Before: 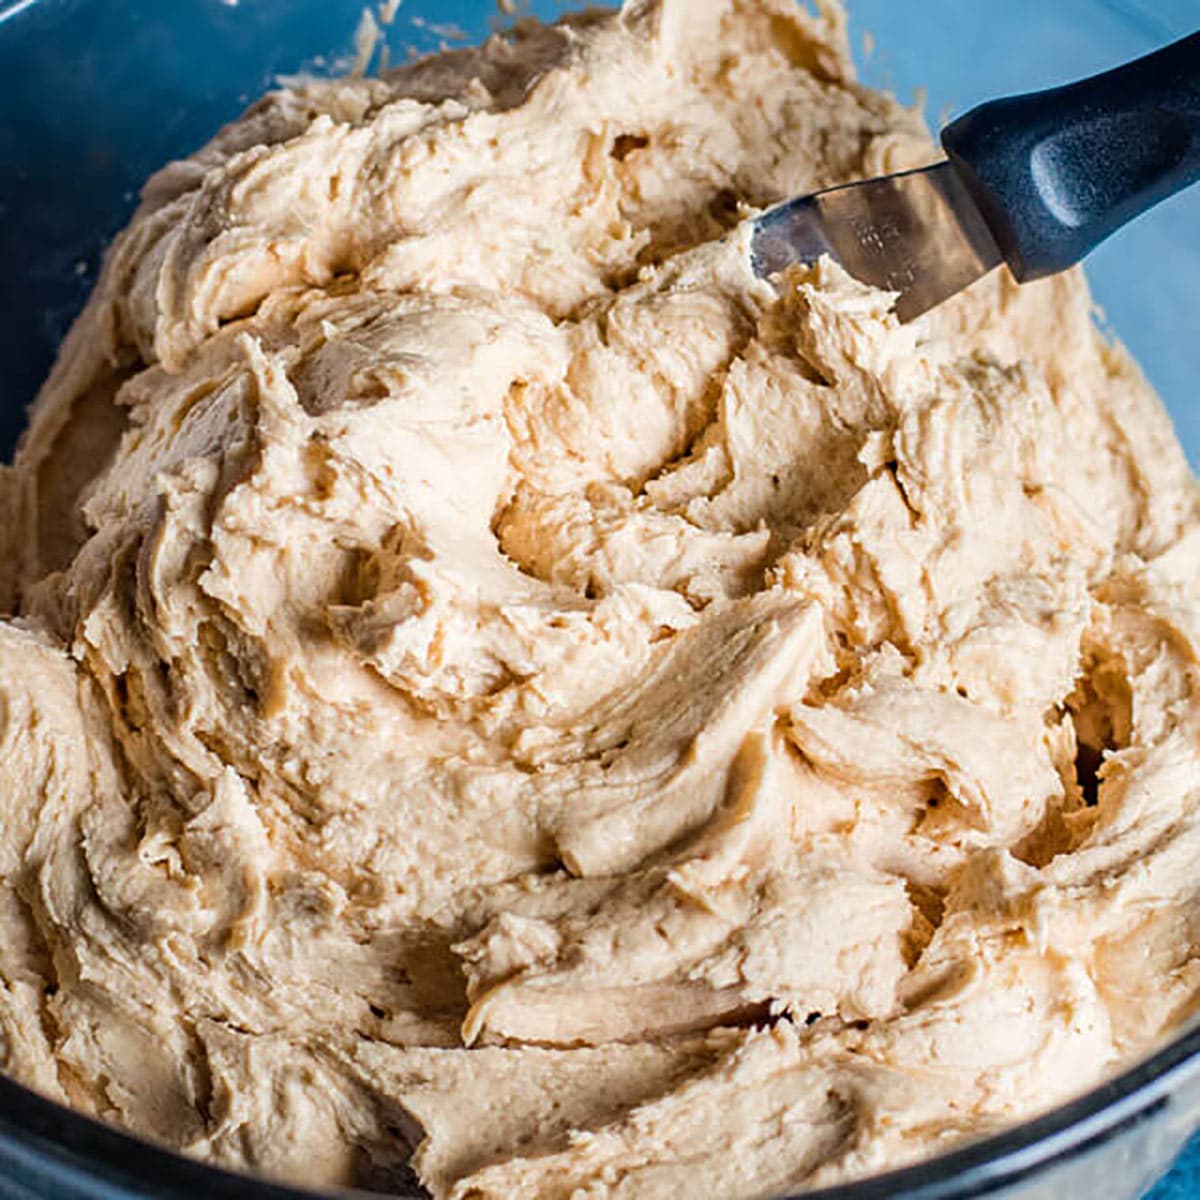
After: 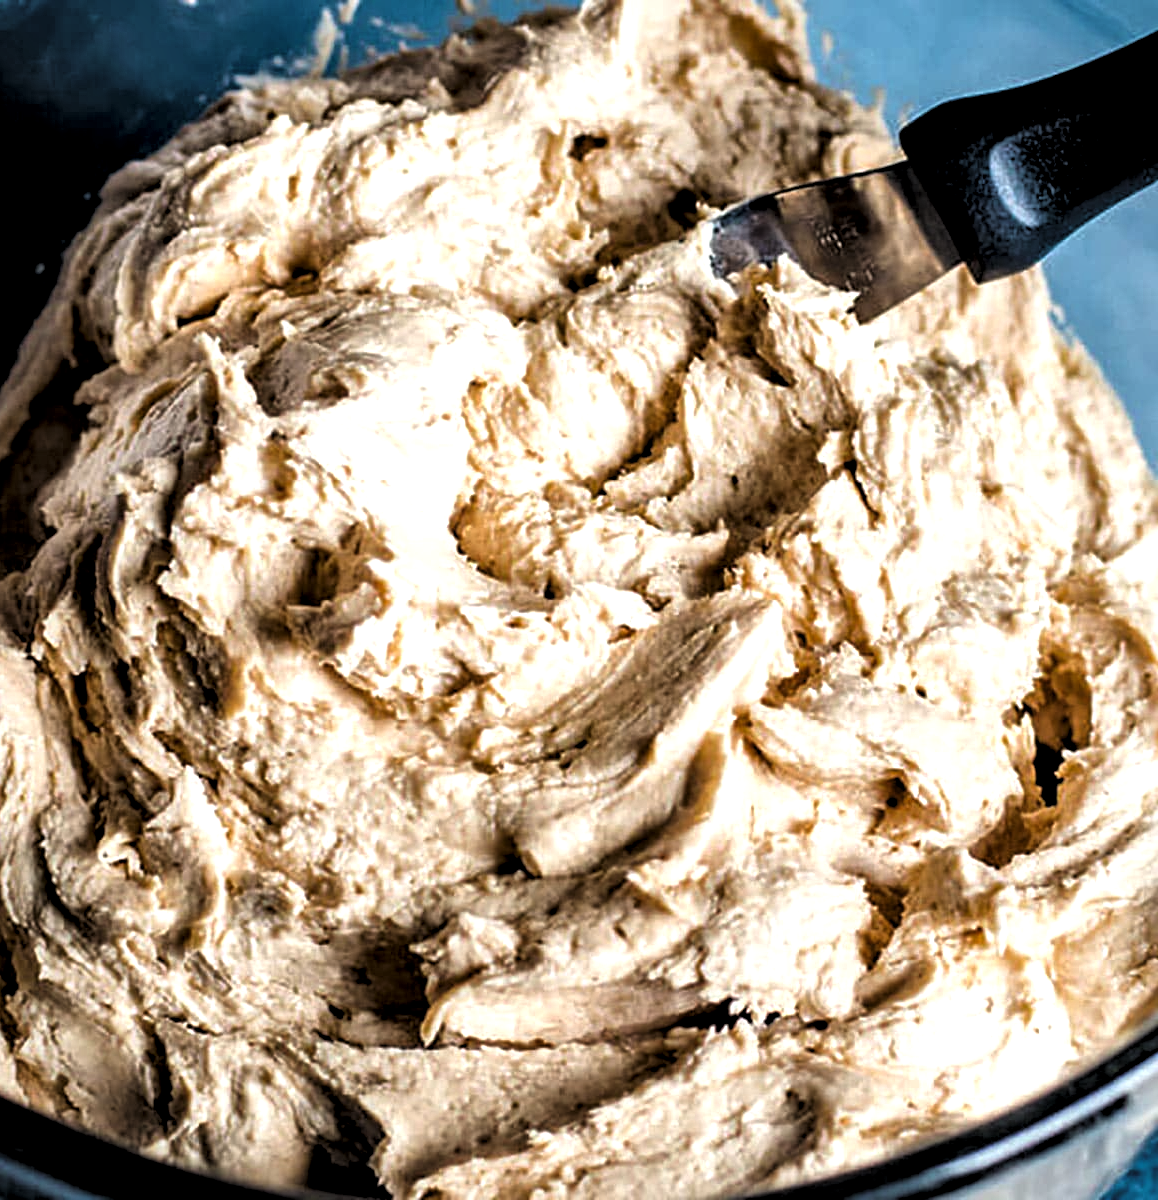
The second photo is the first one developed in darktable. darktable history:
crop and rotate: left 3.435%
levels: levels [0.182, 0.542, 0.902]
local contrast: mode bilateral grid, contrast 19, coarseness 49, detail 173%, midtone range 0.2
